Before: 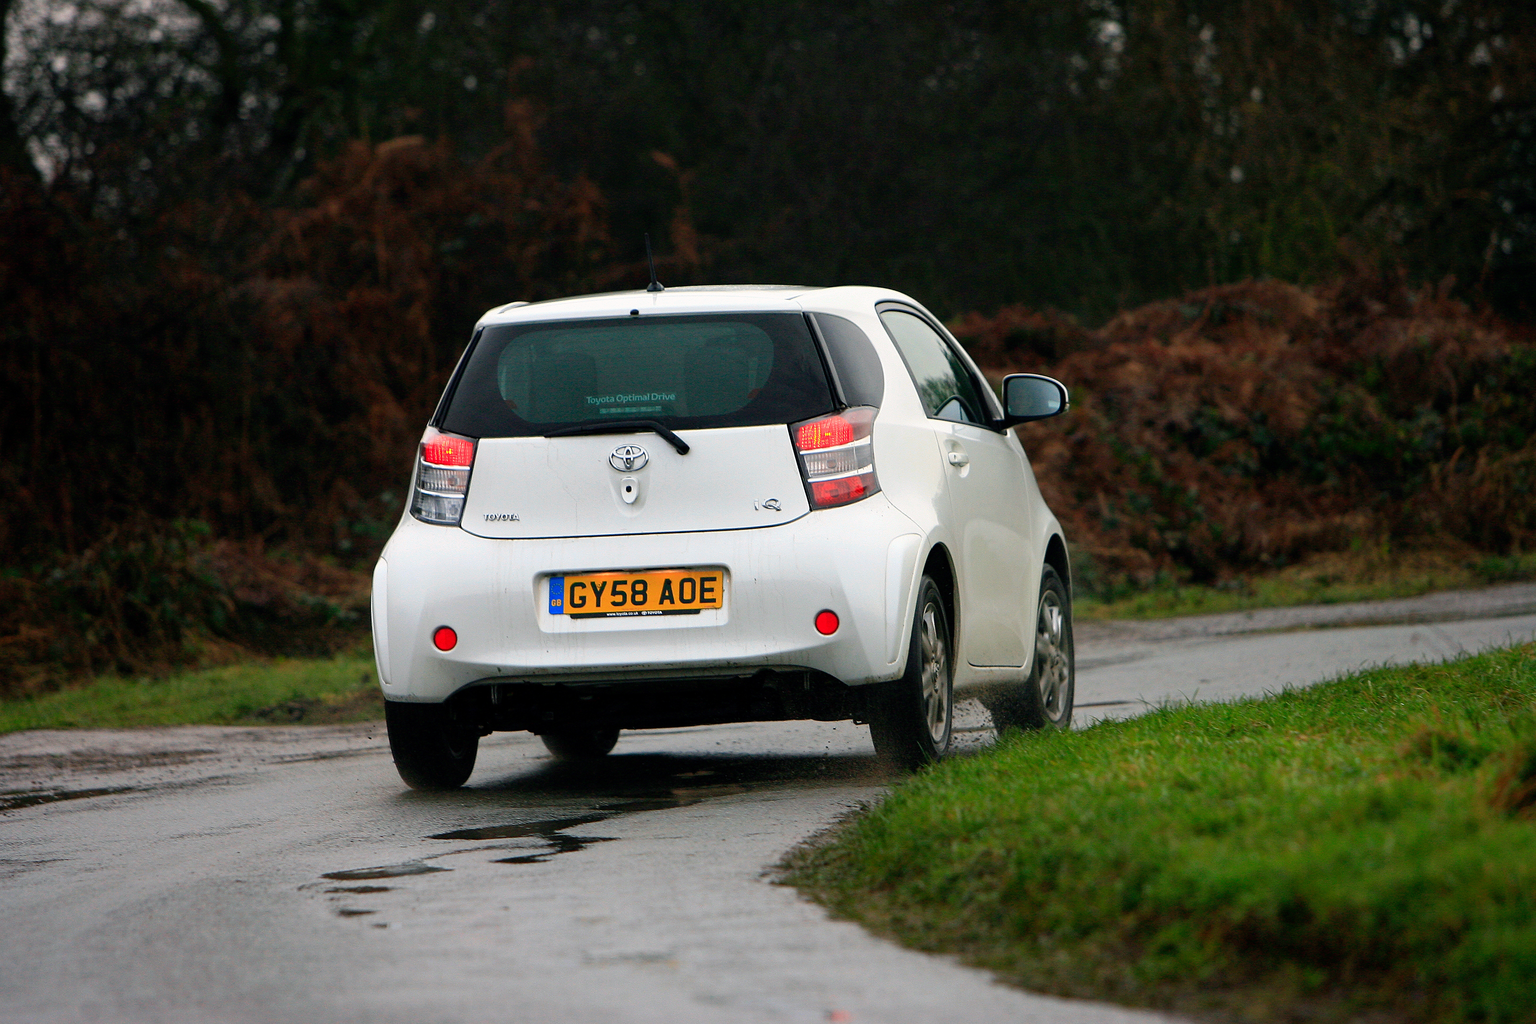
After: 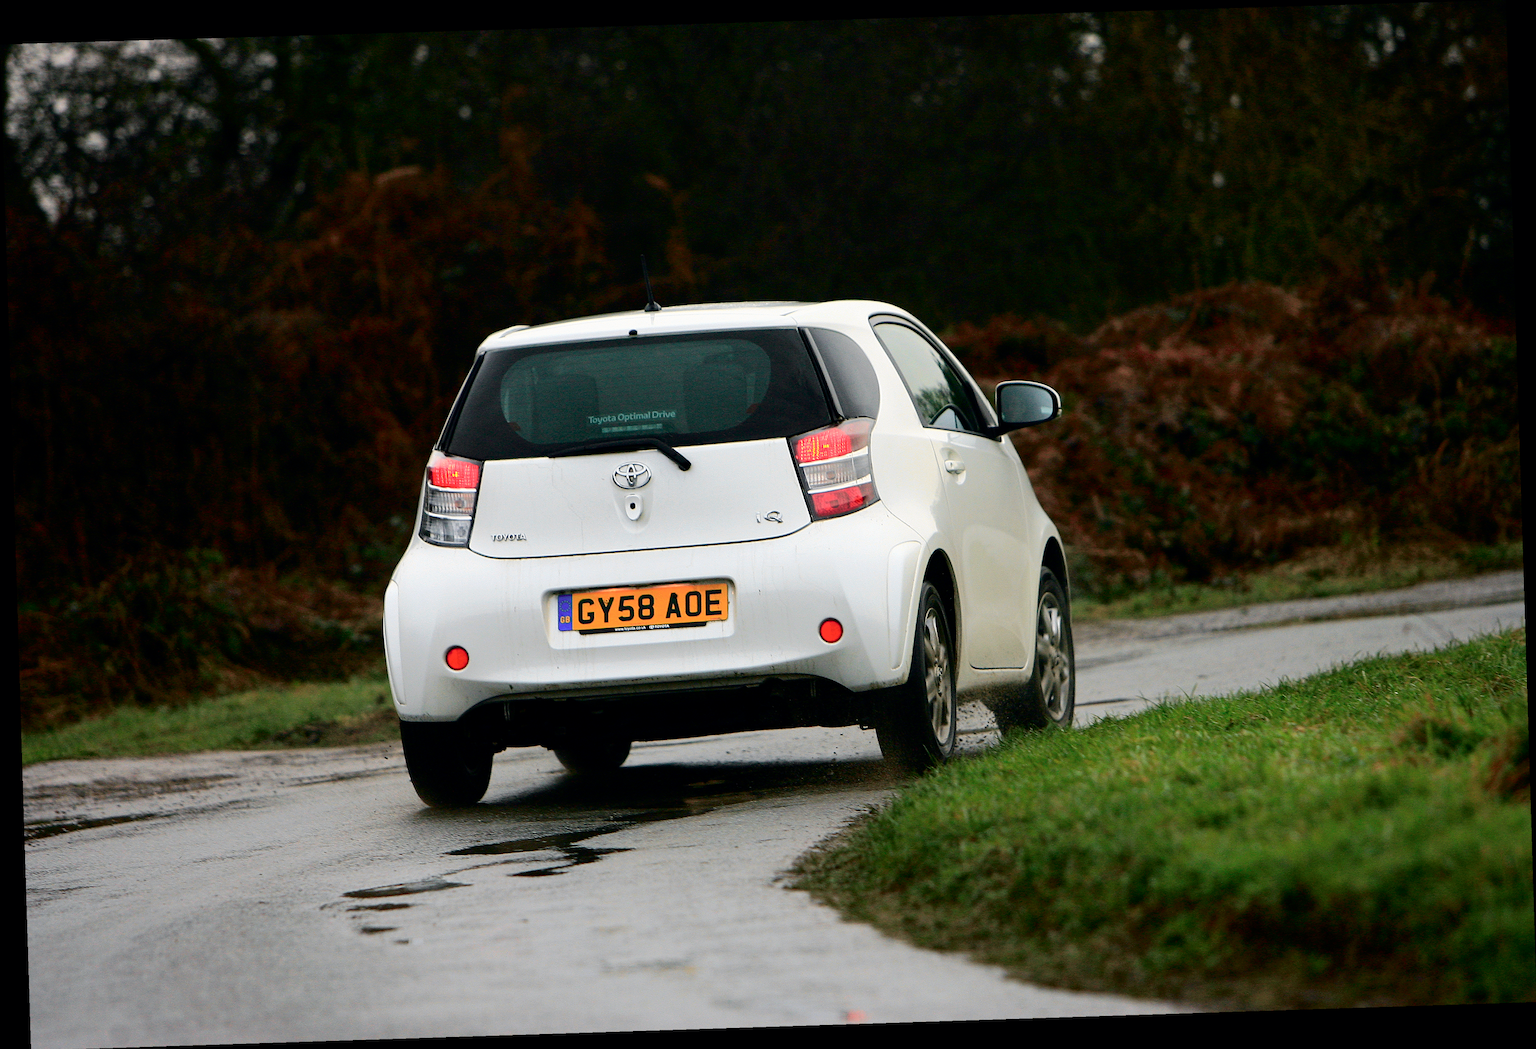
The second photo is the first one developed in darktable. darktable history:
rotate and perspective: rotation -1.77°, lens shift (horizontal) 0.004, automatic cropping off
tone curve: curves: ch0 [(0.003, 0) (0.066, 0.031) (0.163, 0.112) (0.264, 0.238) (0.395, 0.408) (0.517, 0.56) (0.684, 0.734) (0.791, 0.814) (1, 1)]; ch1 [(0, 0) (0.164, 0.115) (0.337, 0.332) (0.39, 0.398) (0.464, 0.461) (0.501, 0.5) (0.507, 0.5) (0.534, 0.532) (0.577, 0.59) (0.652, 0.681) (0.733, 0.749) (0.811, 0.796) (1, 1)]; ch2 [(0, 0) (0.337, 0.382) (0.464, 0.476) (0.501, 0.5) (0.527, 0.54) (0.551, 0.565) (0.6, 0.59) (0.687, 0.675) (1, 1)], color space Lab, independent channels, preserve colors none
